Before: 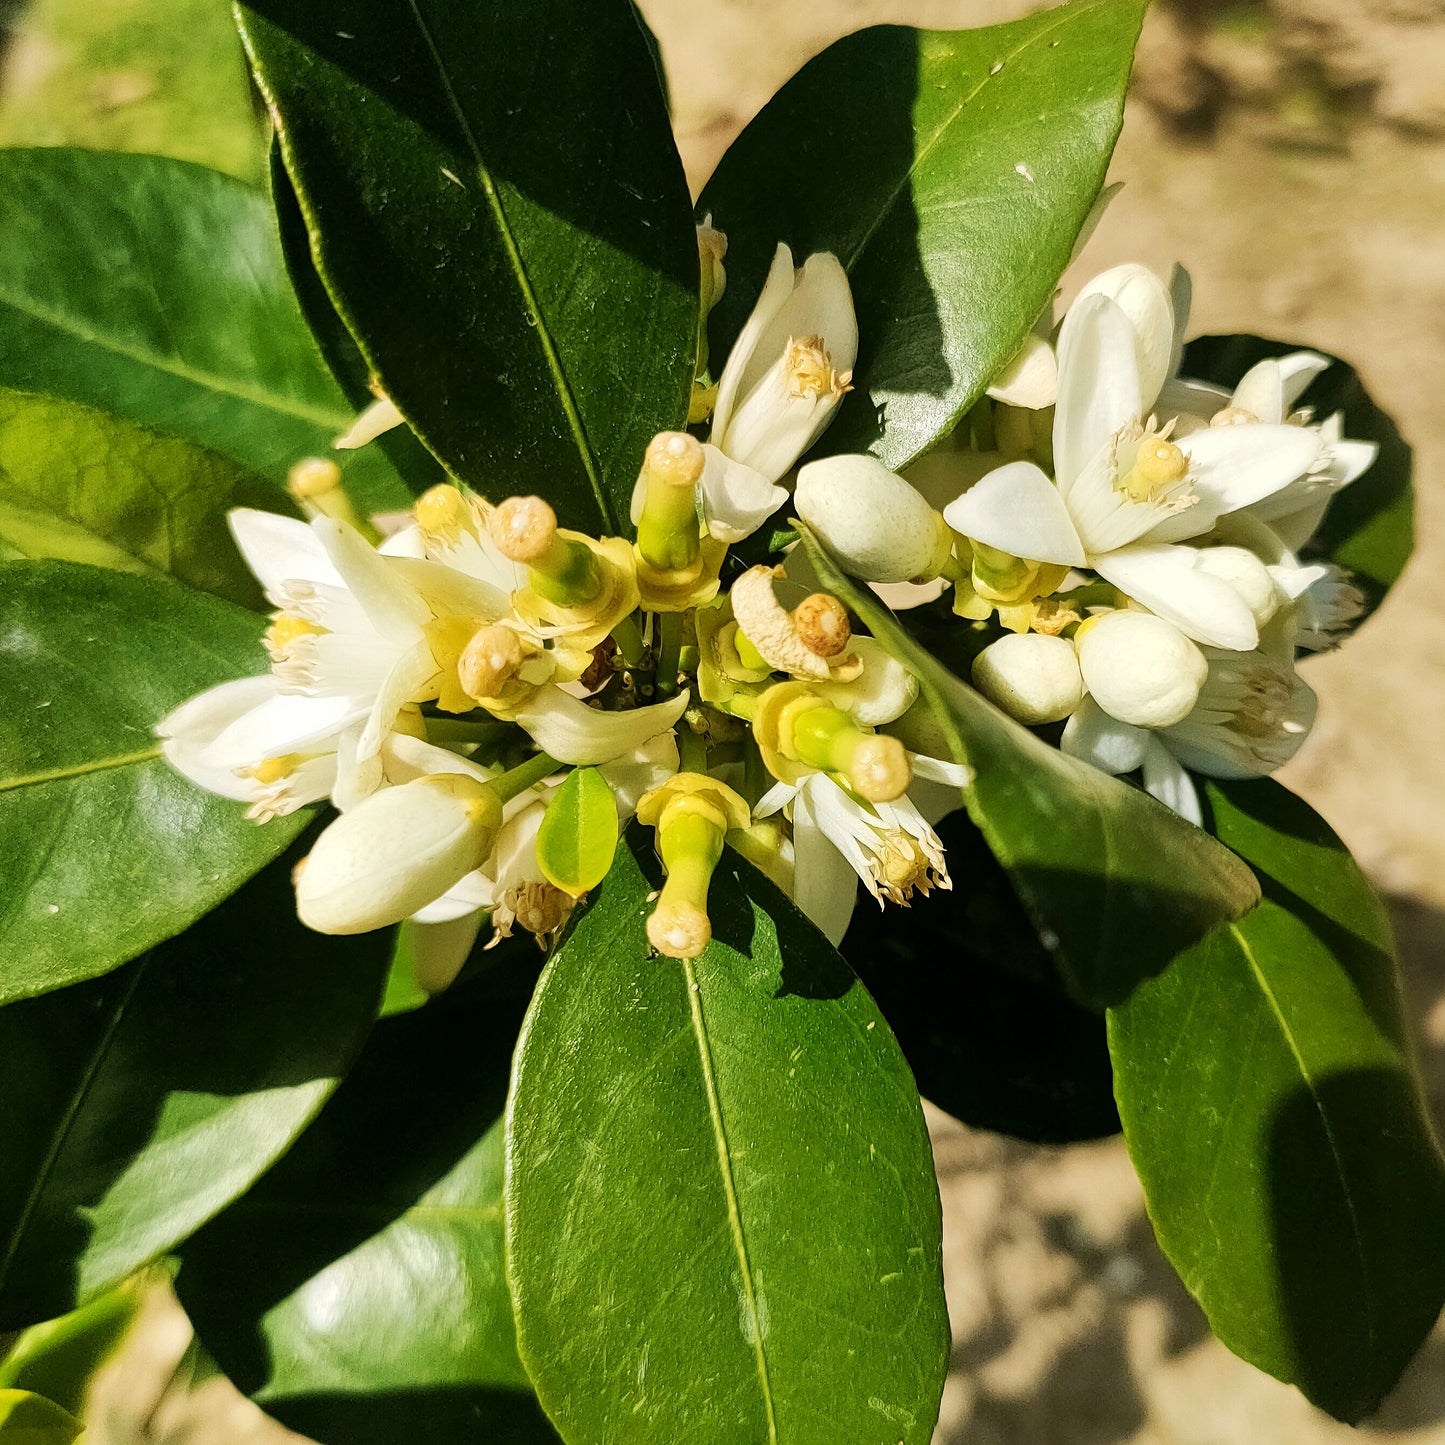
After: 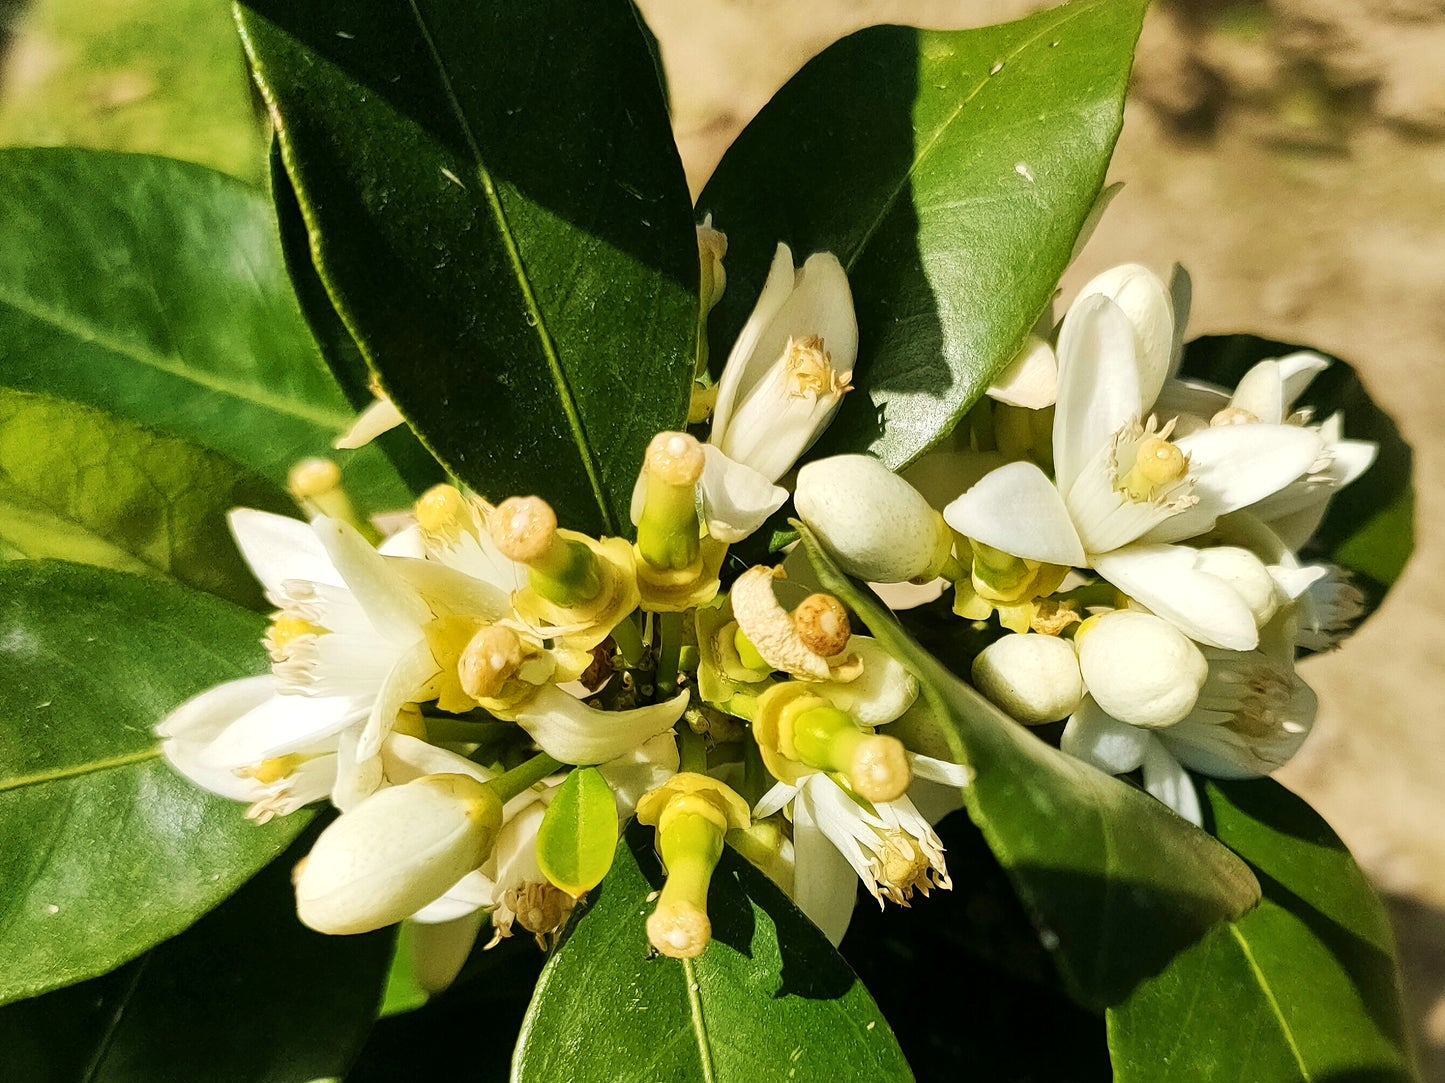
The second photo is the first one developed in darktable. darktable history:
crop: bottom 24.988%
shadows and highlights: shadows 12, white point adjustment 1.2, soften with gaussian
